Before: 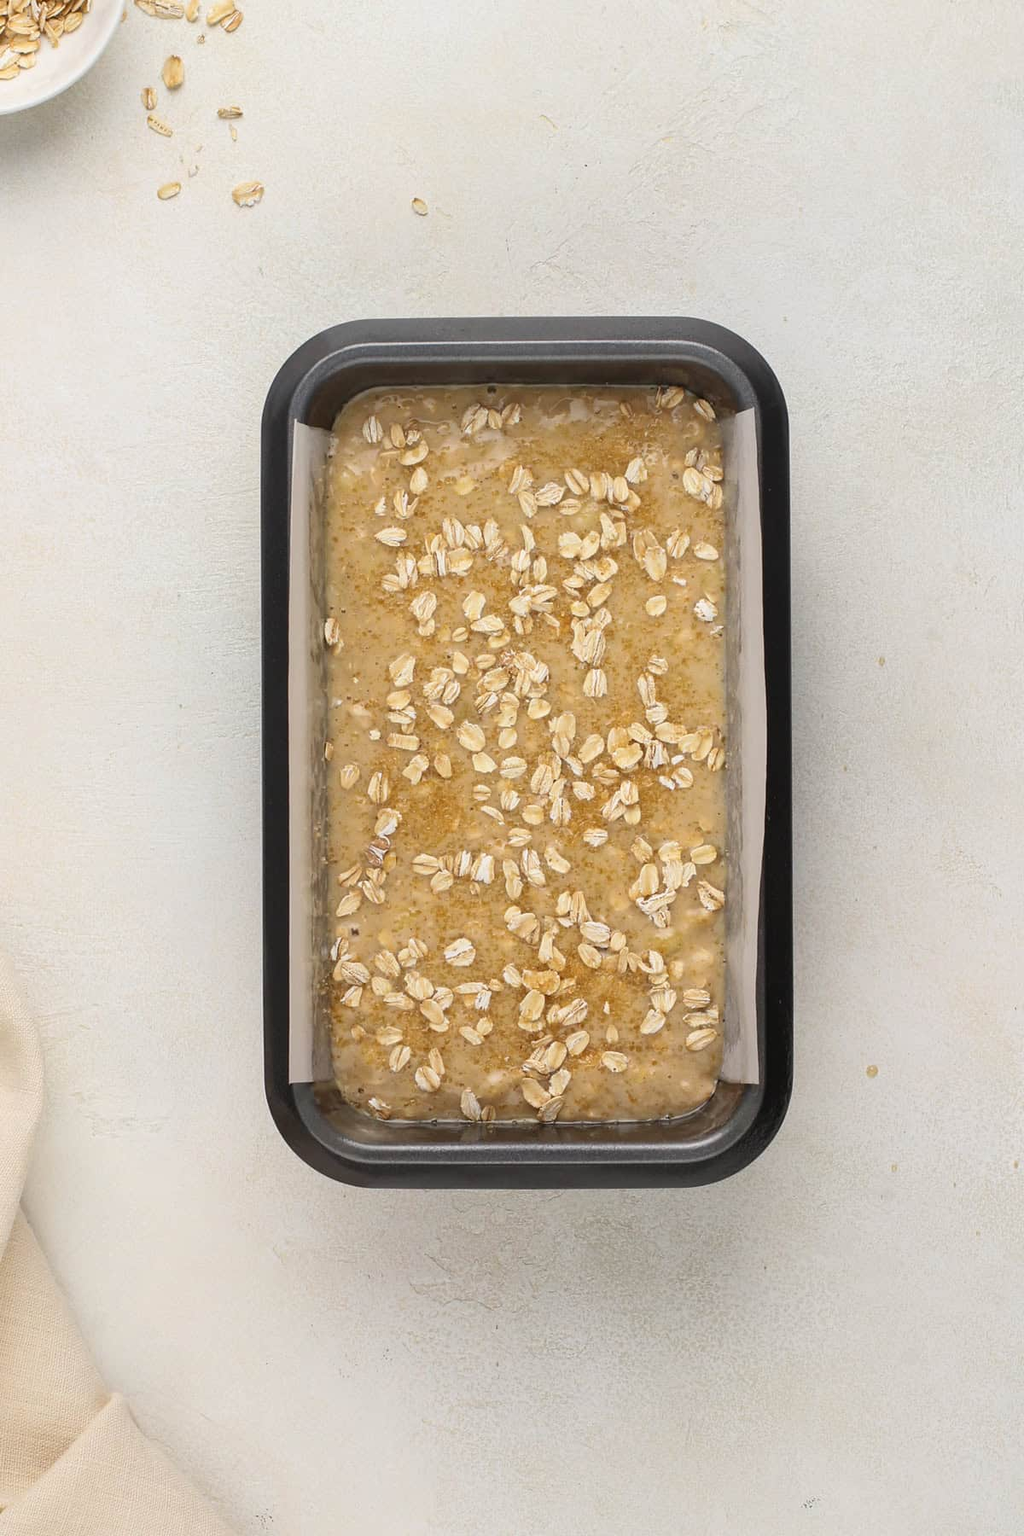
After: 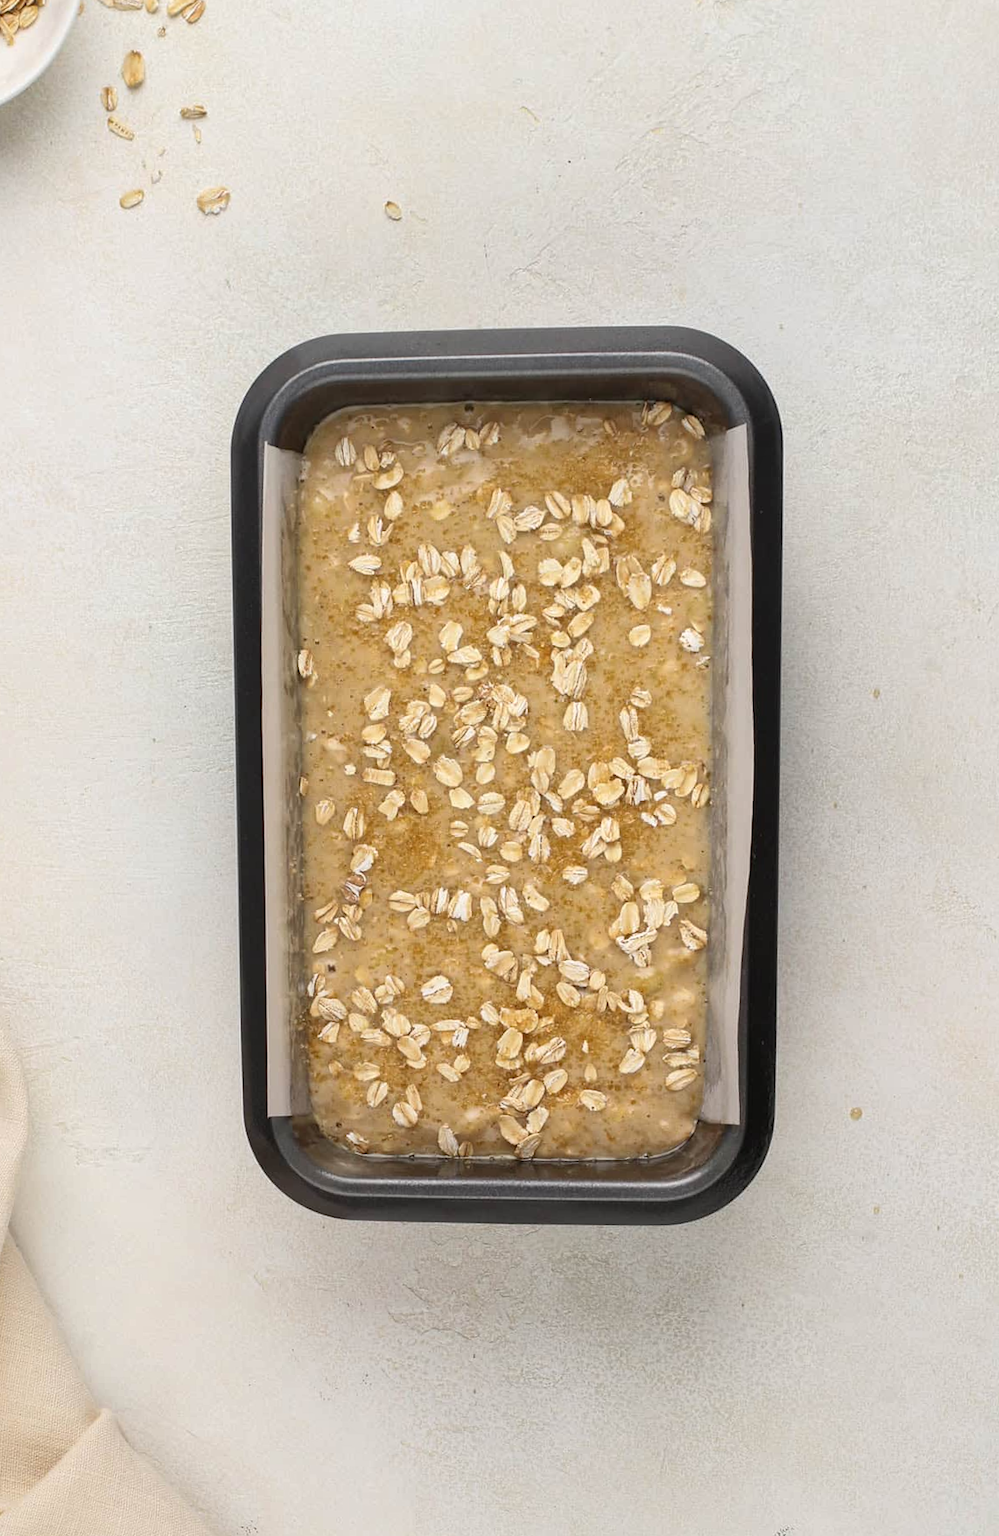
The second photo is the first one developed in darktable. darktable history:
rotate and perspective: rotation 0.074°, lens shift (vertical) 0.096, lens shift (horizontal) -0.041, crop left 0.043, crop right 0.952, crop top 0.024, crop bottom 0.979
local contrast: mode bilateral grid, contrast 20, coarseness 50, detail 120%, midtone range 0.2
